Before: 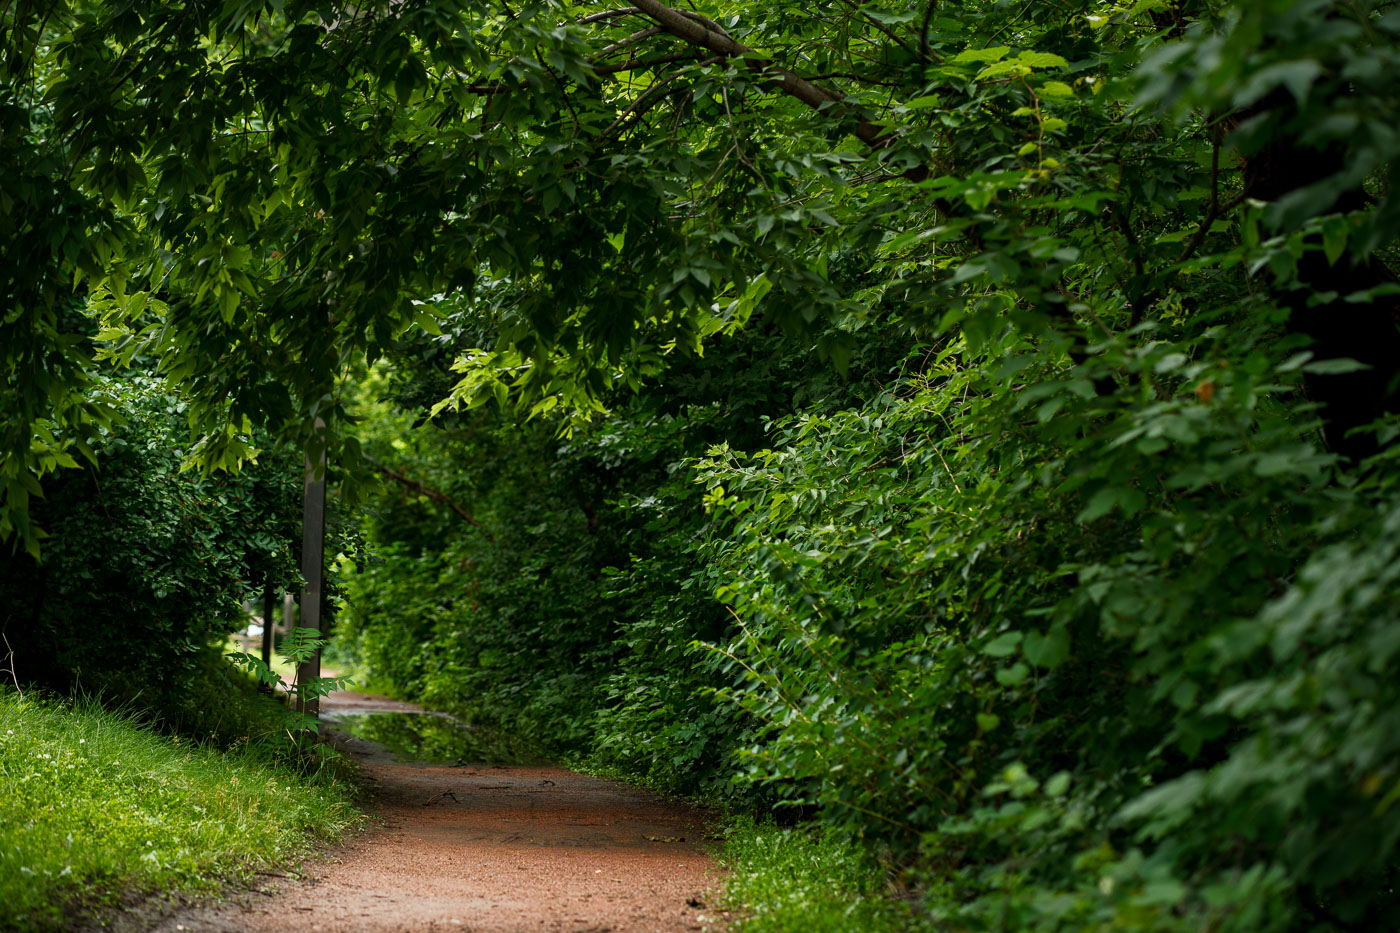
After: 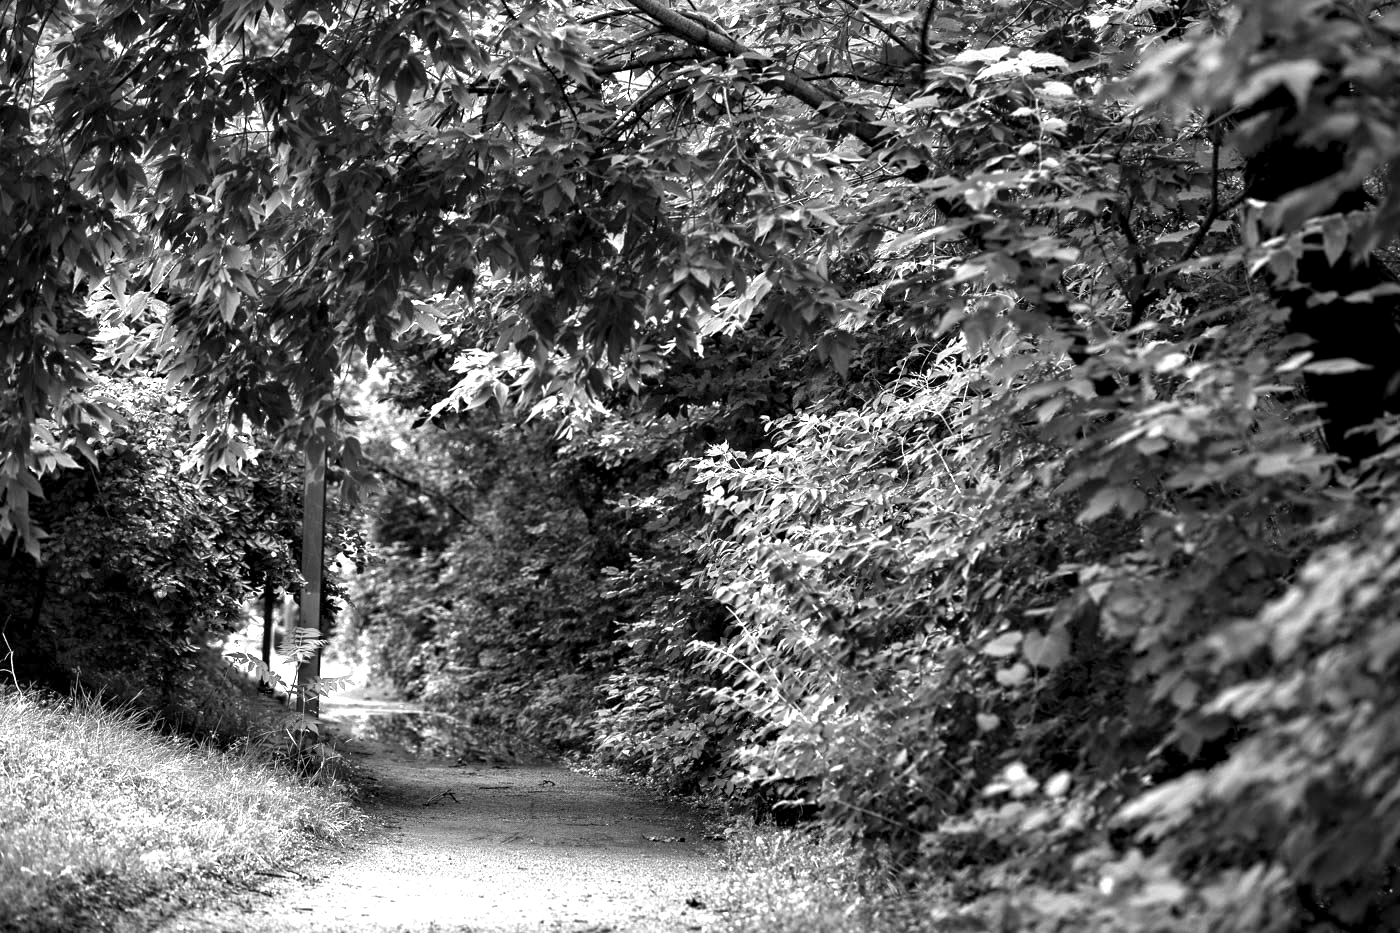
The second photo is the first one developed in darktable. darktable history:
monochrome: on, module defaults
exposure: black level correction 0, exposure 1.1 EV, compensate exposure bias true, compensate highlight preservation false
white balance: red 1.004, blue 1.096
contrast equalizer: y [[0.546, 0.552, 0.554, 0.554, 0.552, 0.546], [0.5 ×6], [0.5 ×6], [0 ×6], [0 ×6]]
